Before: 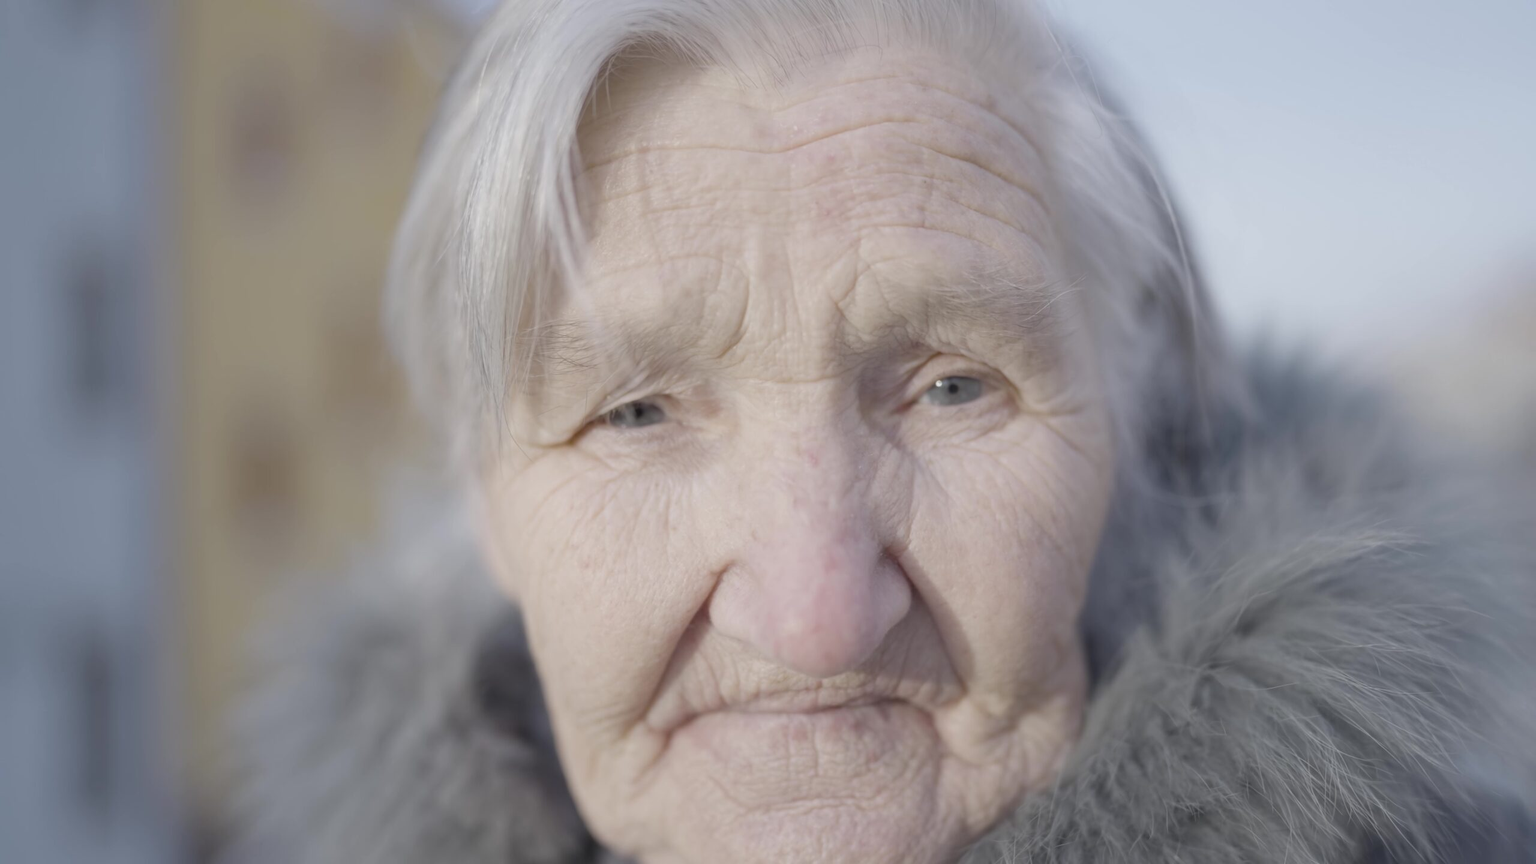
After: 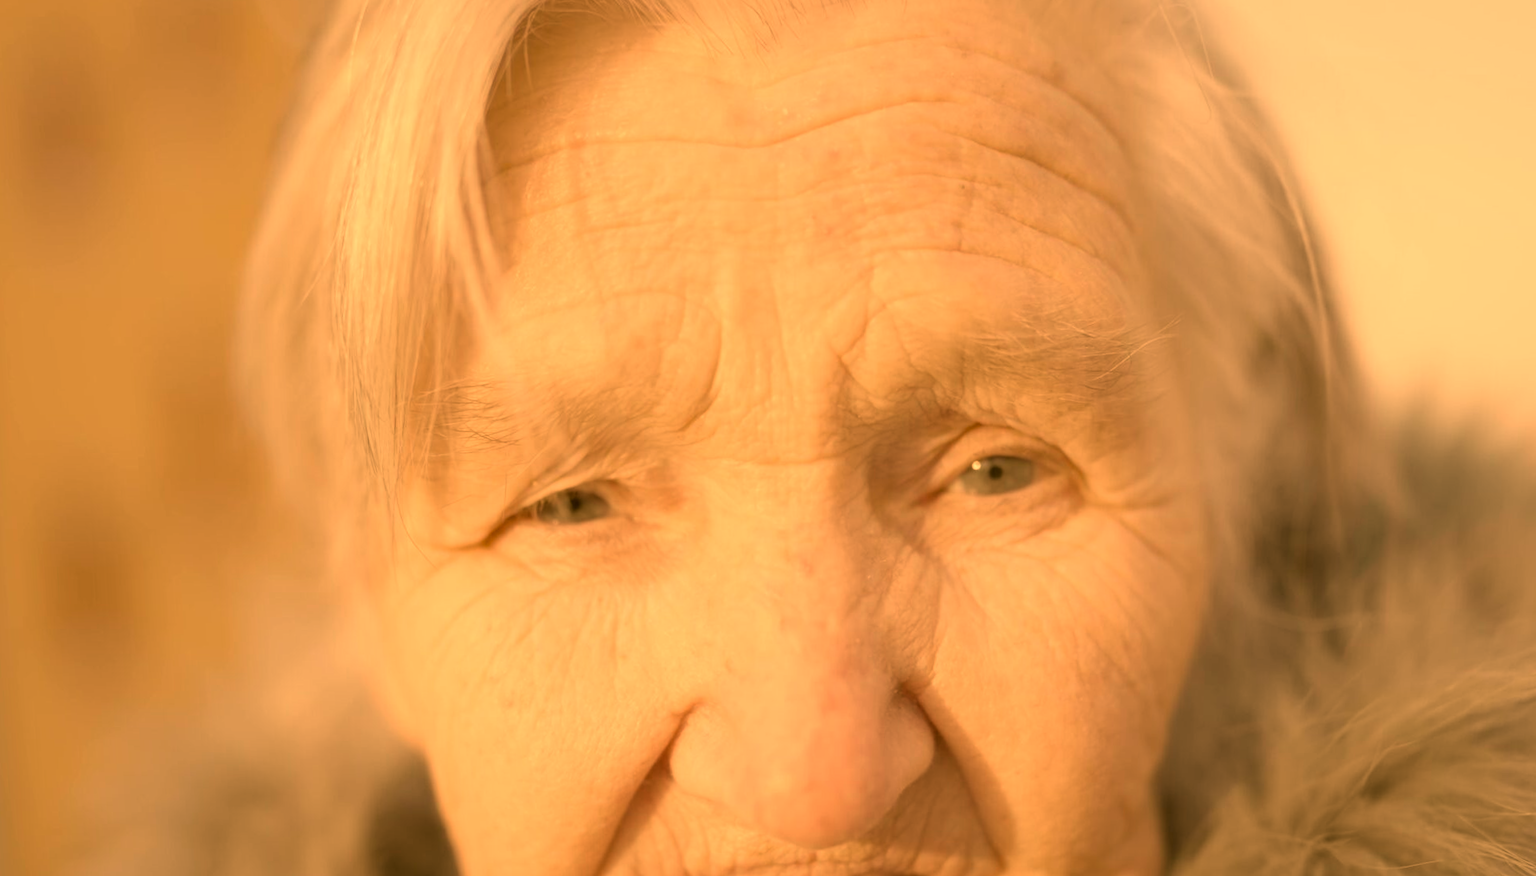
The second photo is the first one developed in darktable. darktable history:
rotate and perspective: rotation 0.074°, lens shift (vertical) 0.096, lens shift (horizontal) -0.041, crop left 0.043, crop right 0.952, crop top 0.024, crop bottom 0.979
crop and rotate: left 10.77%, top 5.1%, right 10.41%, bottom 16.76%
white balance: red 1.467, blue 0.684
color correction: highlights a* -1.43, highlights b* 10.12, shadows a* 0.395, shadows b* 19.35
